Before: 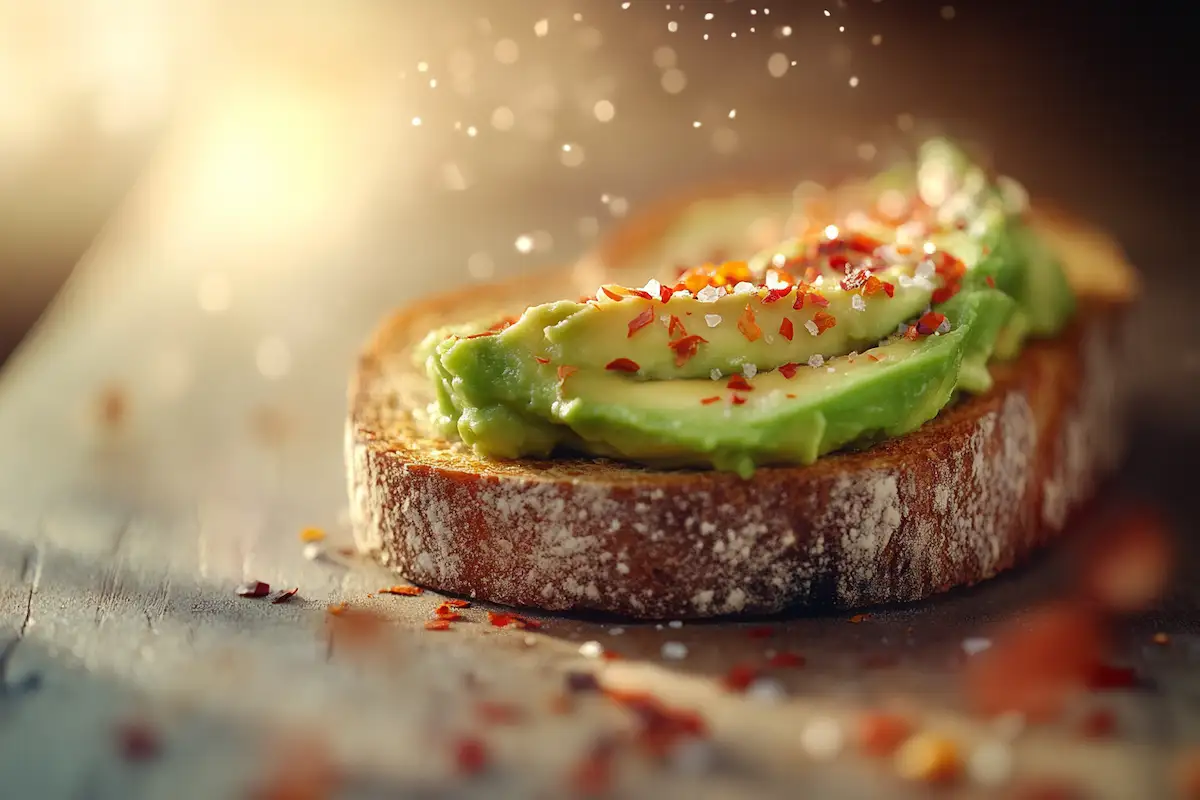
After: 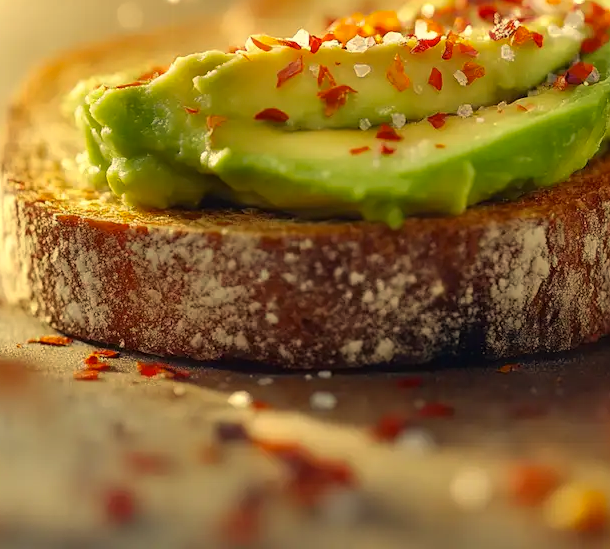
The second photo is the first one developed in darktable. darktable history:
color correction: highlights a* 2.56, highlights b* 23.42
crop and rotate: left 29.309%, top 31.269%, right 19.804%
